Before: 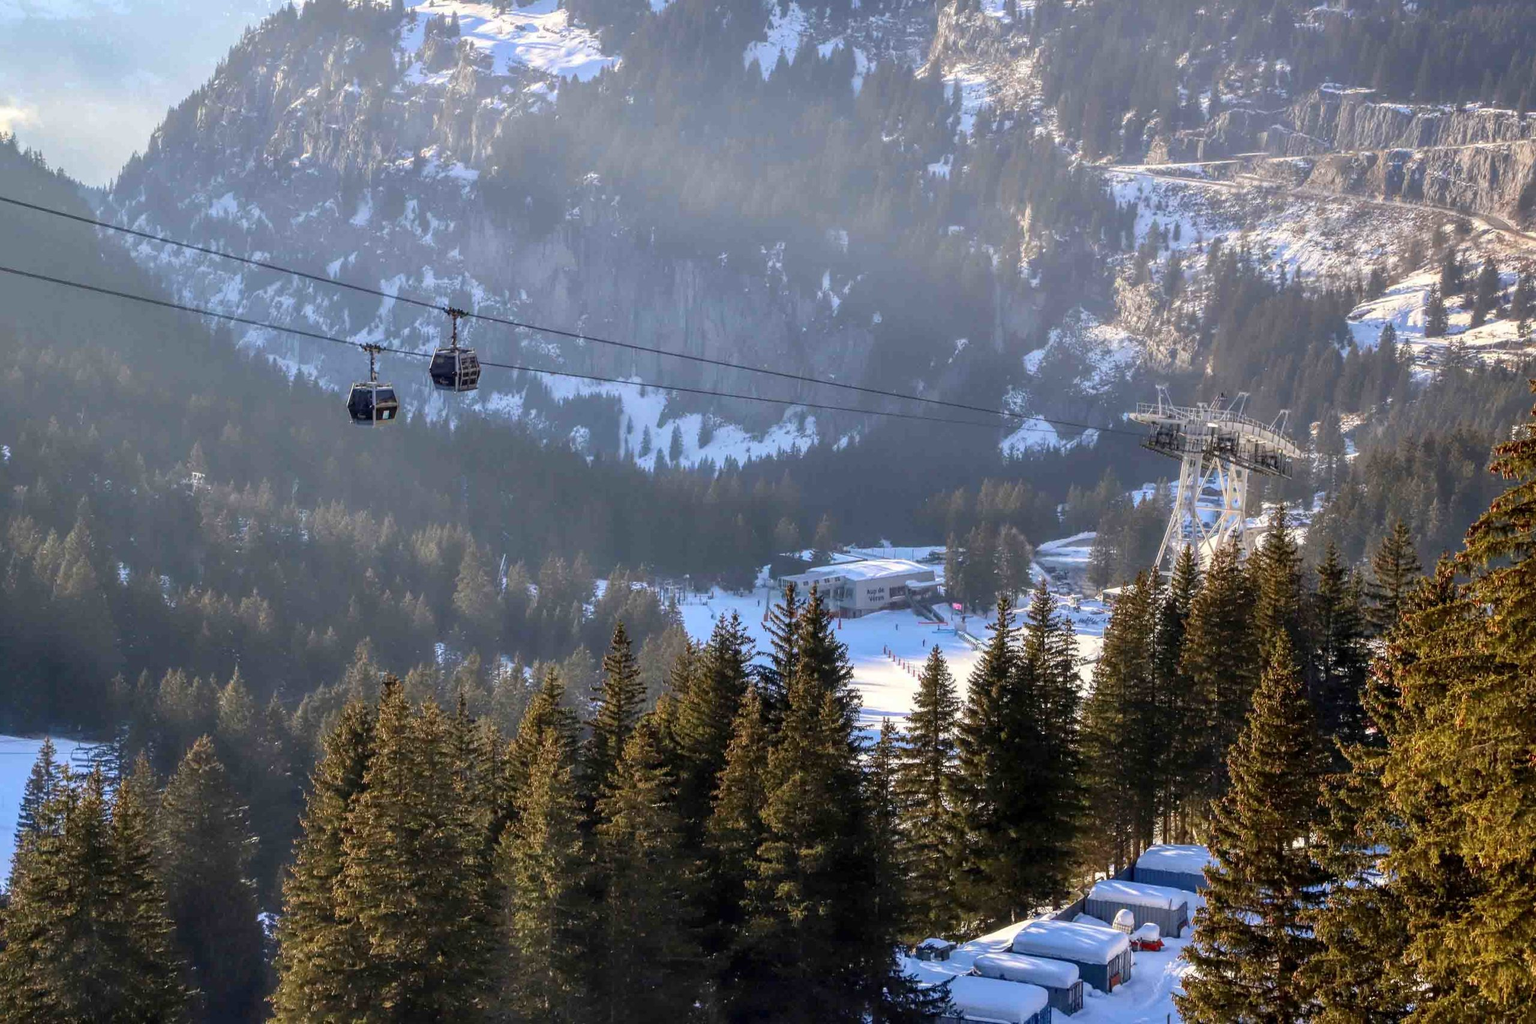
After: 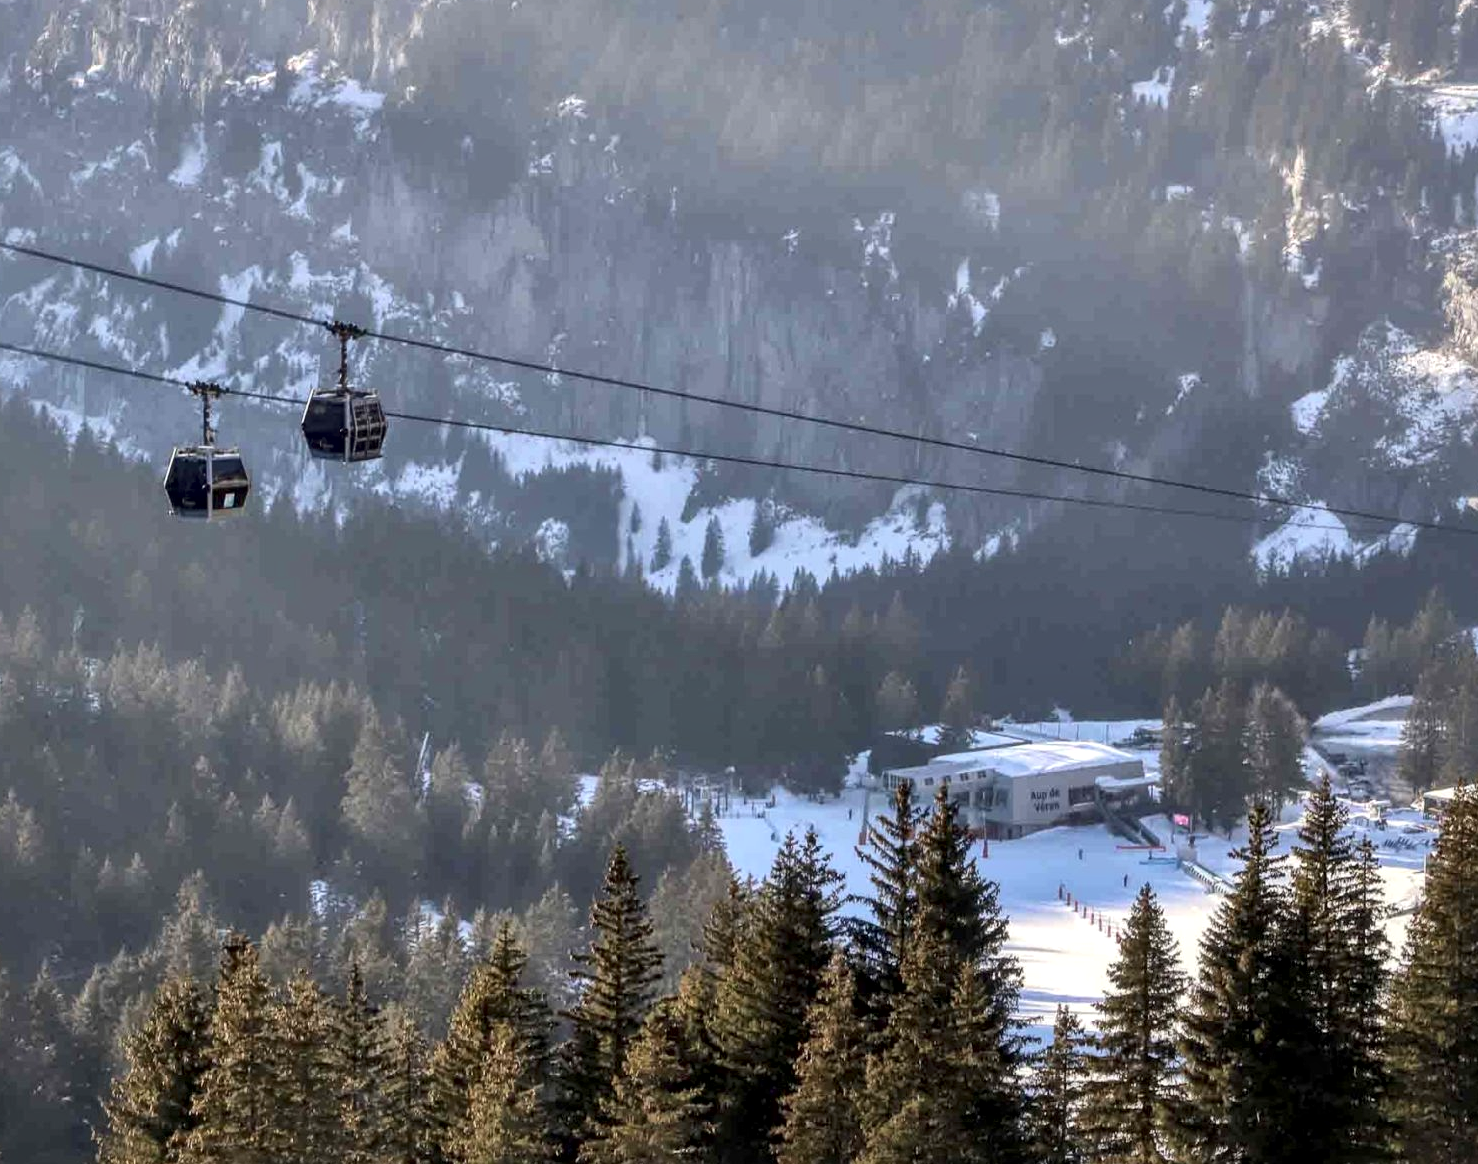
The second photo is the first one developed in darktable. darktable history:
local contrast: mode bilateral grid, contrast 50, coarseness 50, detail 150%, midtone range 0.2
crop: left 16.202%, top 11.208%, right 26.045%, bottom 20.557%
contrast brightness saturation: saturation -0.17
